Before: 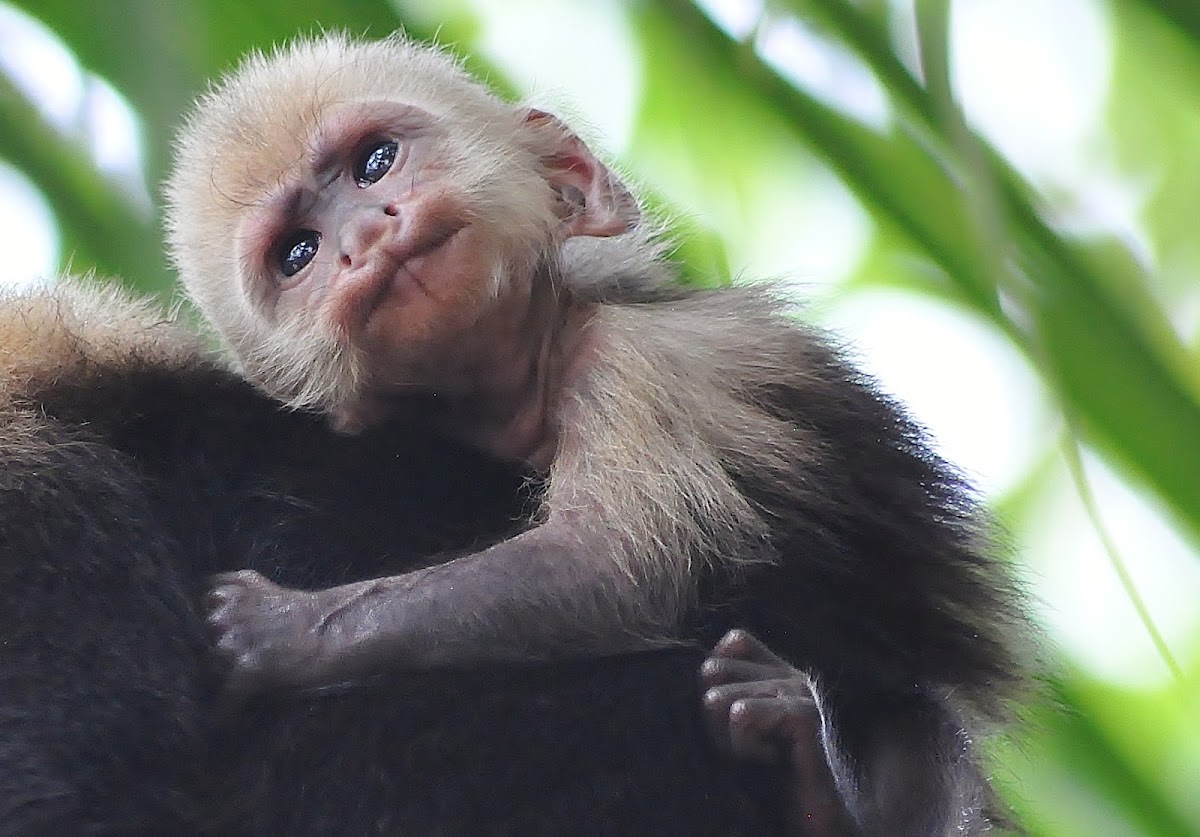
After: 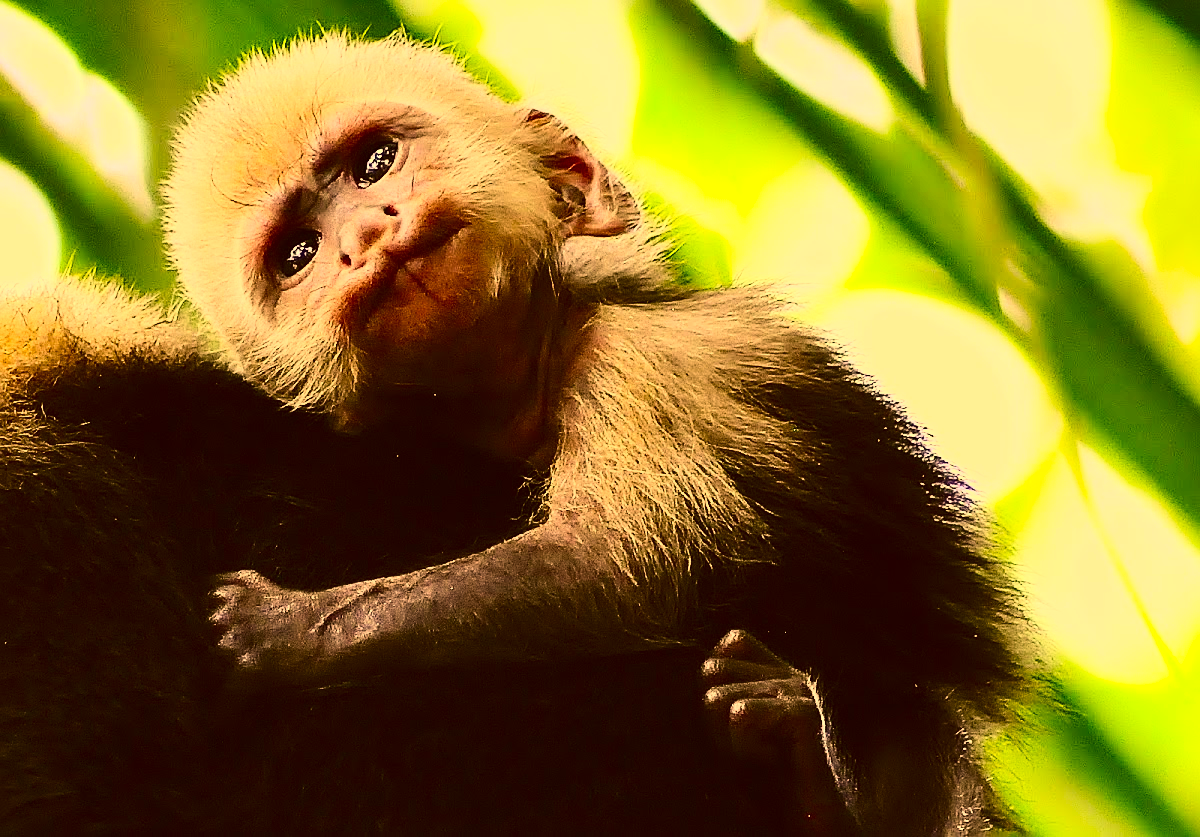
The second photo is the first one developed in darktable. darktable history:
color correction: highlights a* 10.61, highlights b* 30.32, shadows a* 2.67, shadows b* 17.9, saturation 1.74
contrast brightness saturation: contrast 0.506, saturation -0.095
sharpen: on, module defaults
